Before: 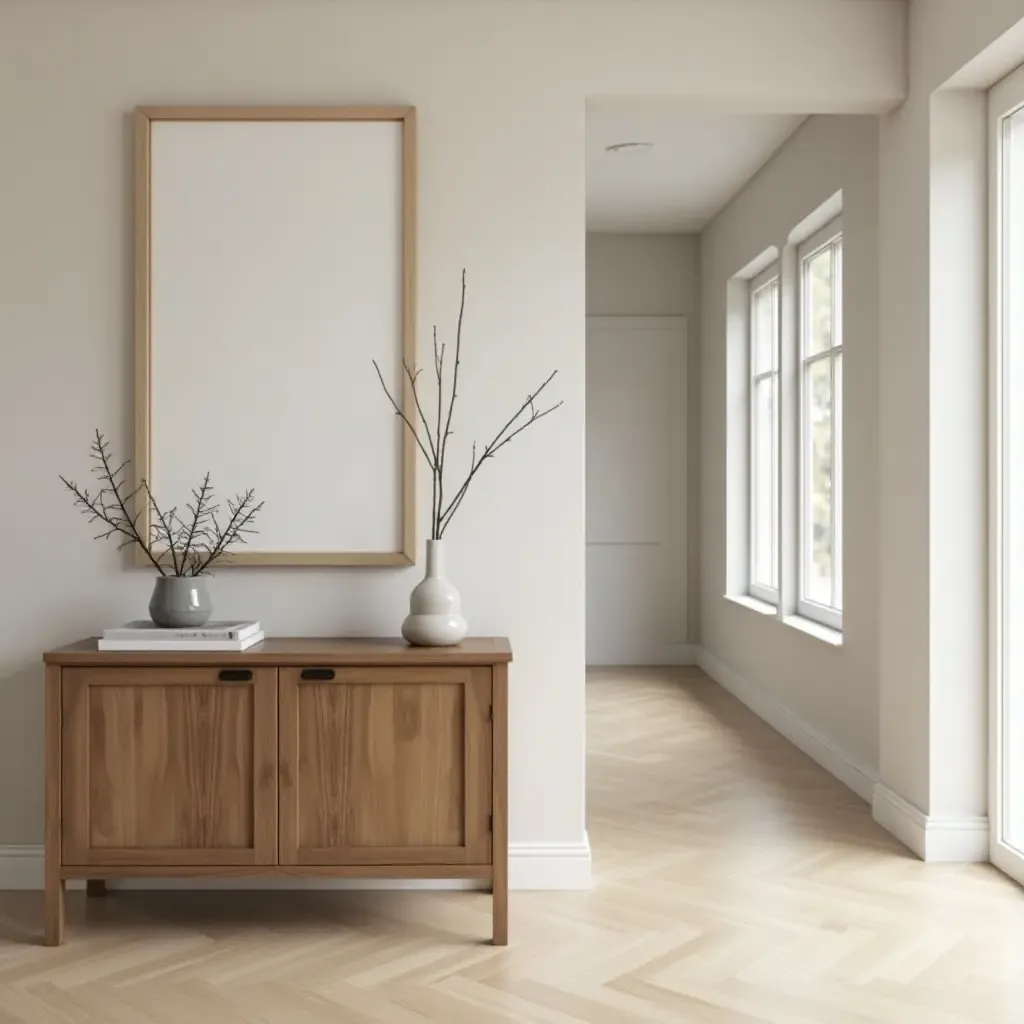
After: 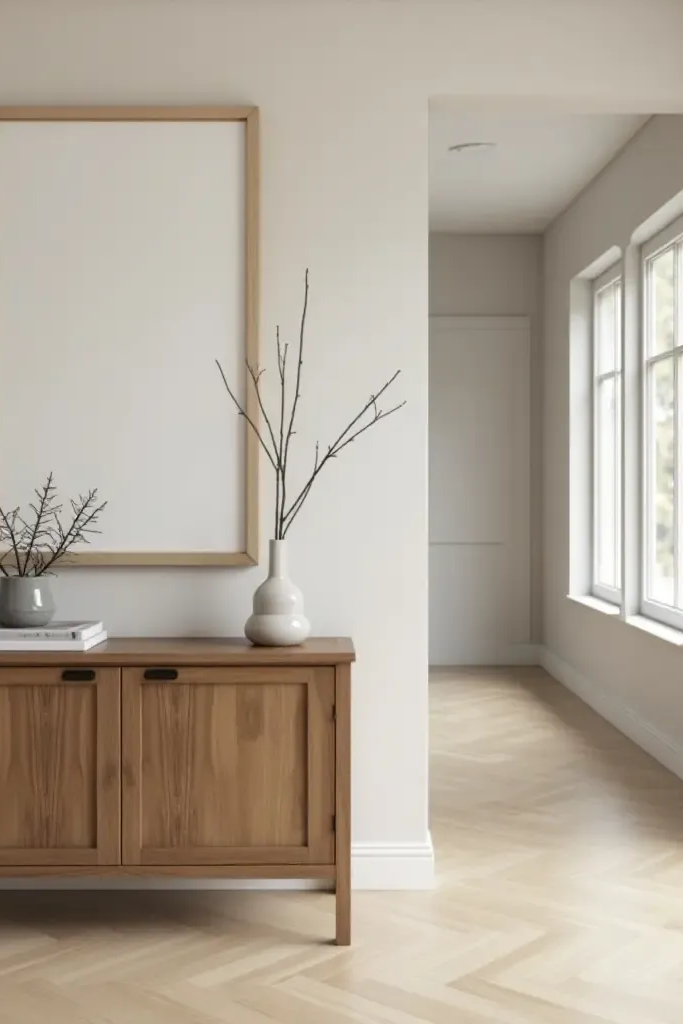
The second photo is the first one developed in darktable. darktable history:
crop: left 15.404%, right 17.854%
